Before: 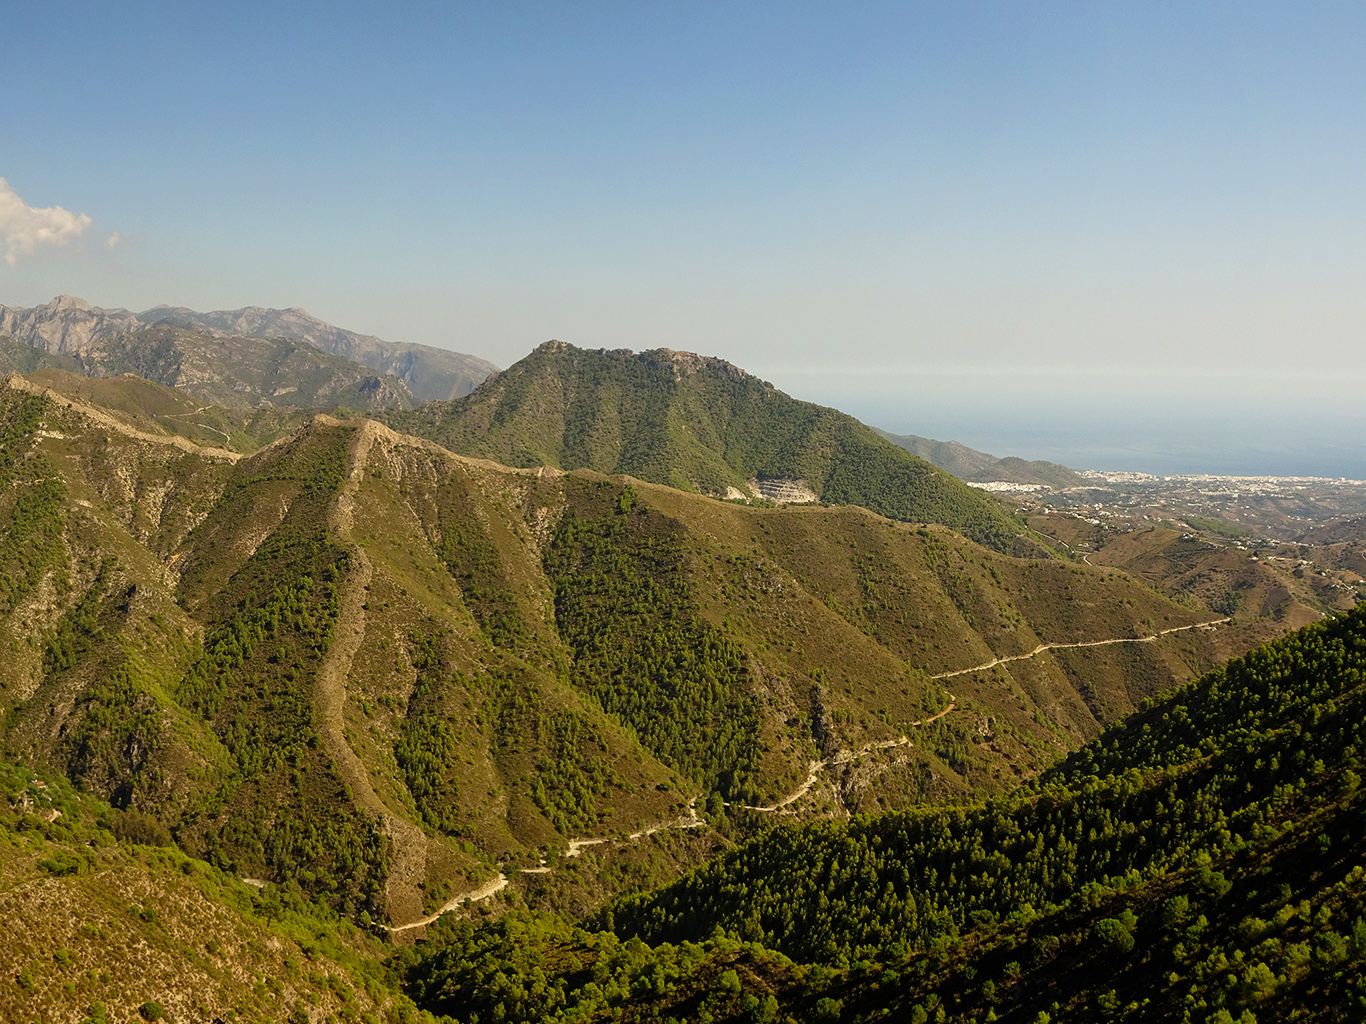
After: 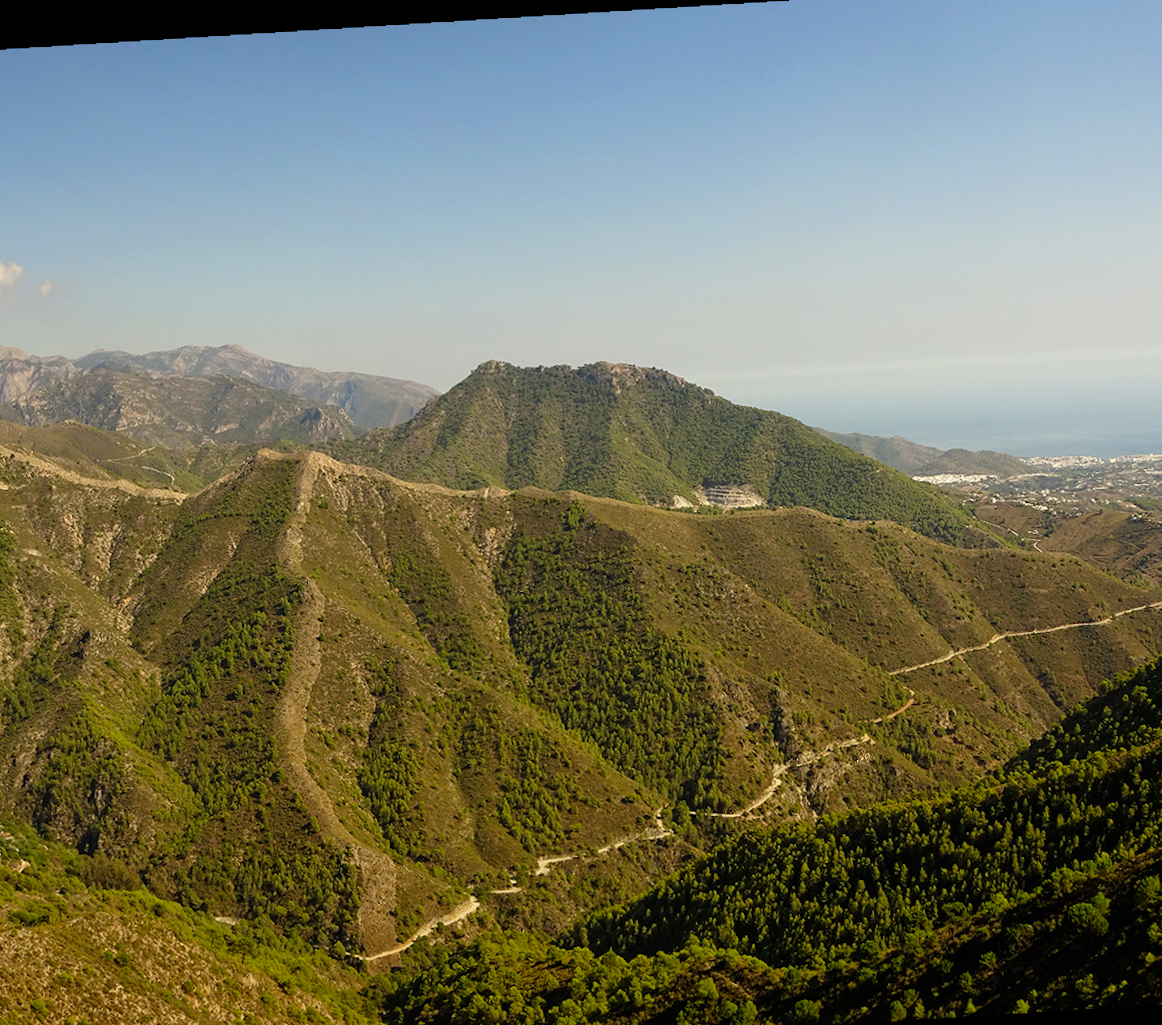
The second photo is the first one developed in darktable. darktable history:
crop and rotate: angle 1°, left 4.281%, top 0.642%, right 11.383%, bottom 2.486%
rotate and perspective: rotation -2.56°, automatic cropping off
